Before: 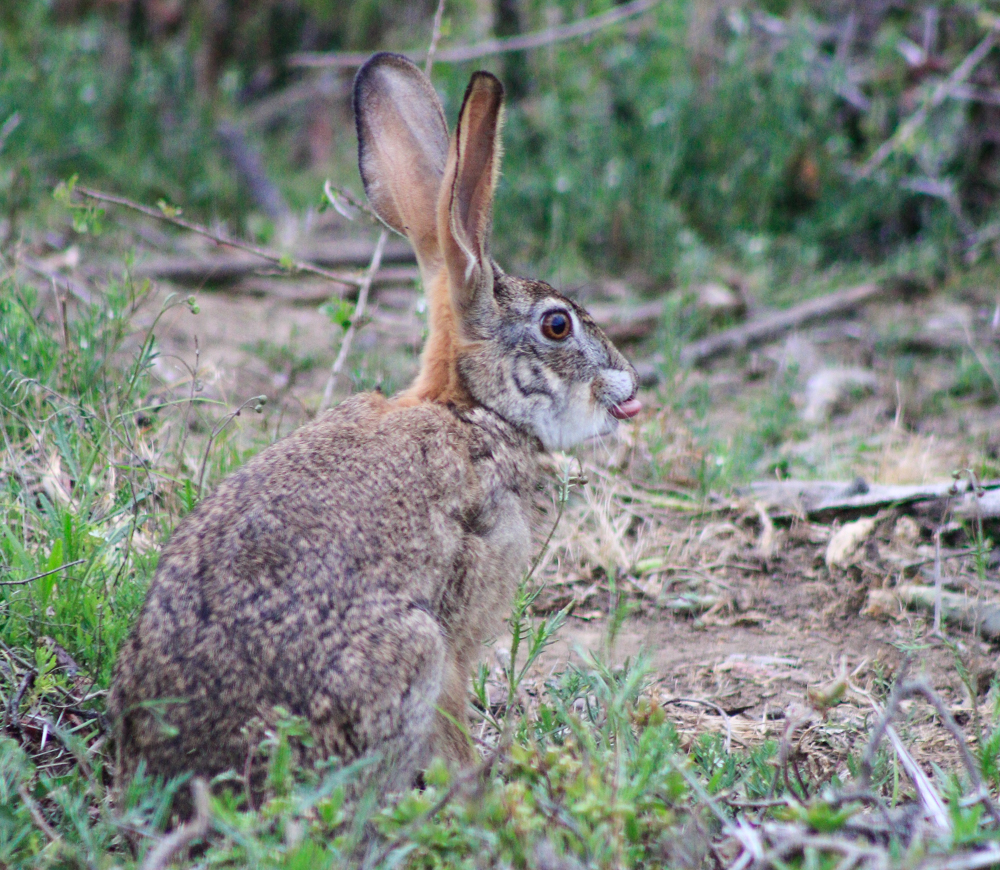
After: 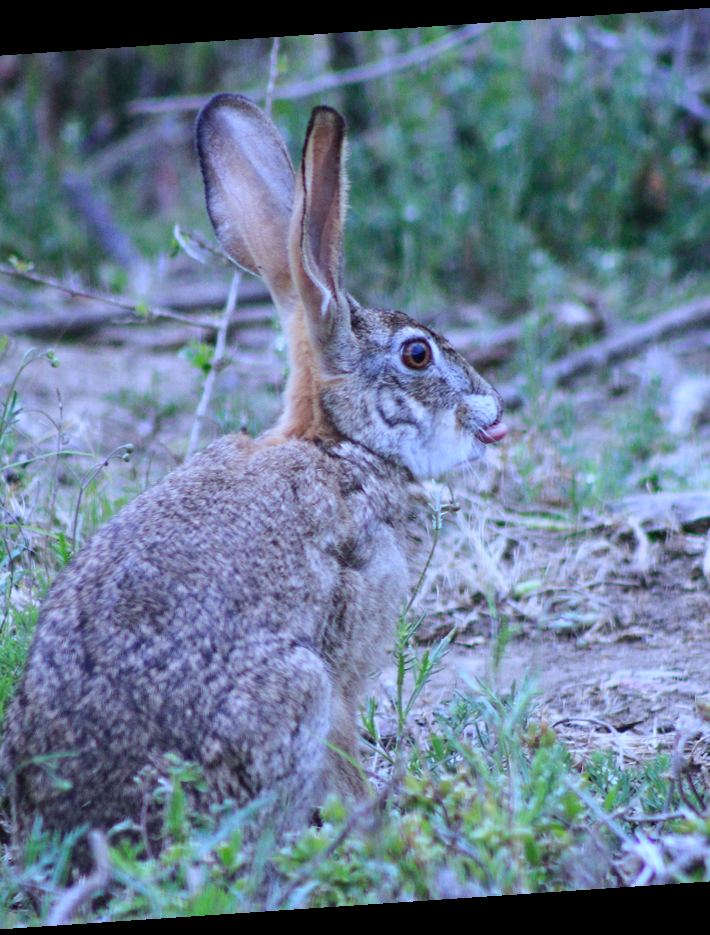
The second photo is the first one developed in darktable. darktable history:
rotate and perspective: rotation -4.2°, shear 0.006, automatic cropping off
white balance: red 0.871, blue 1.249
crop and rotate: left 15.446%, right 17.836%
